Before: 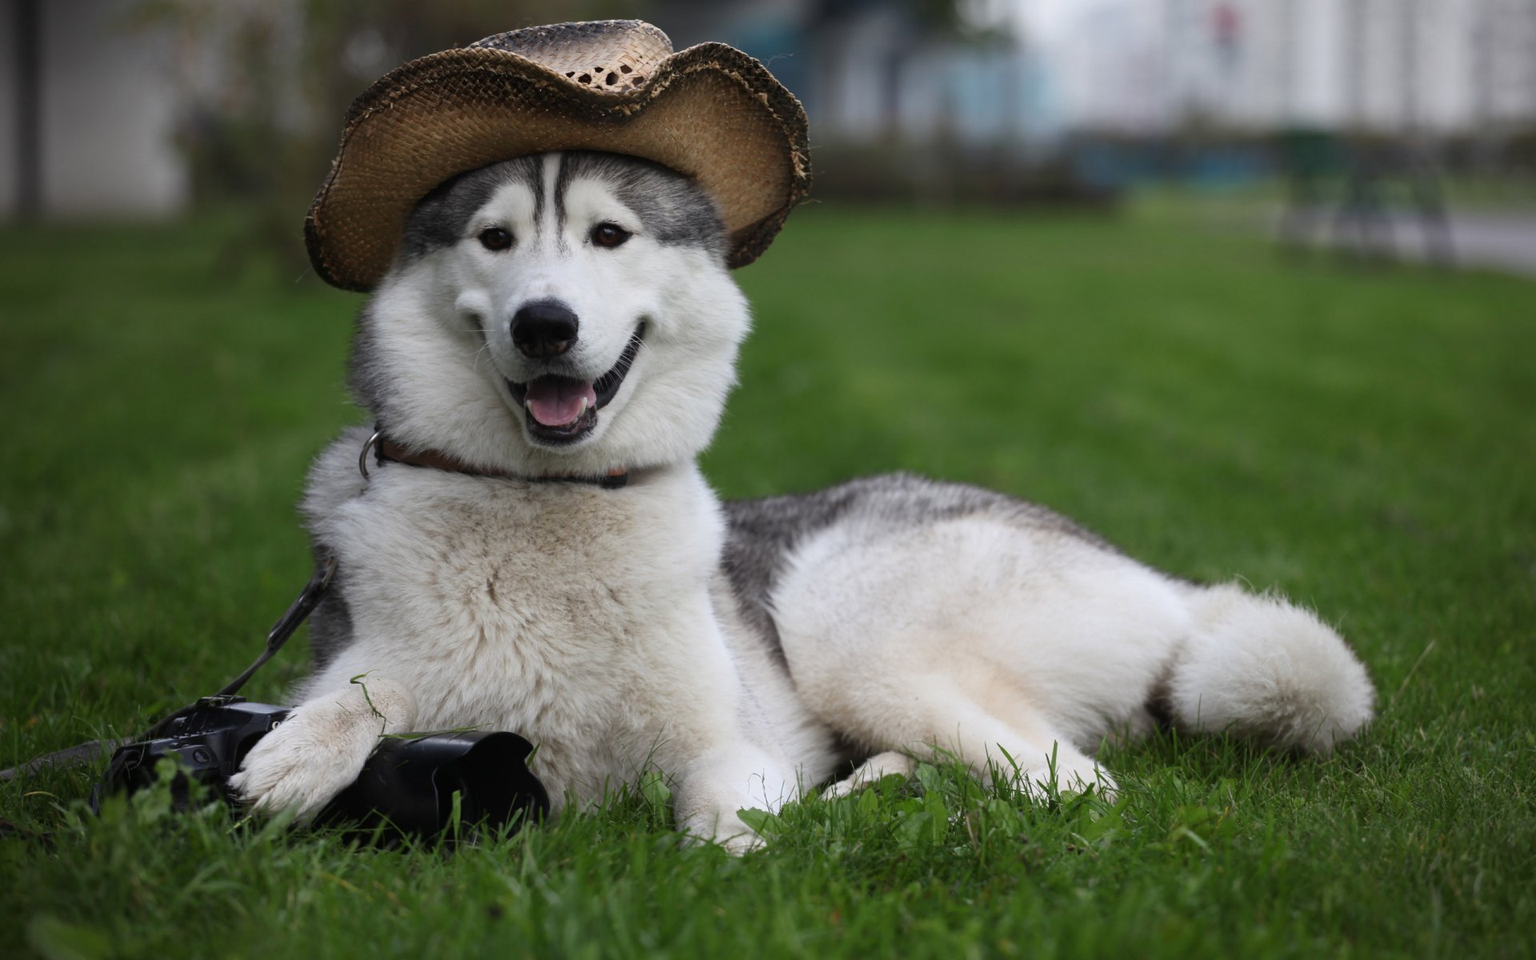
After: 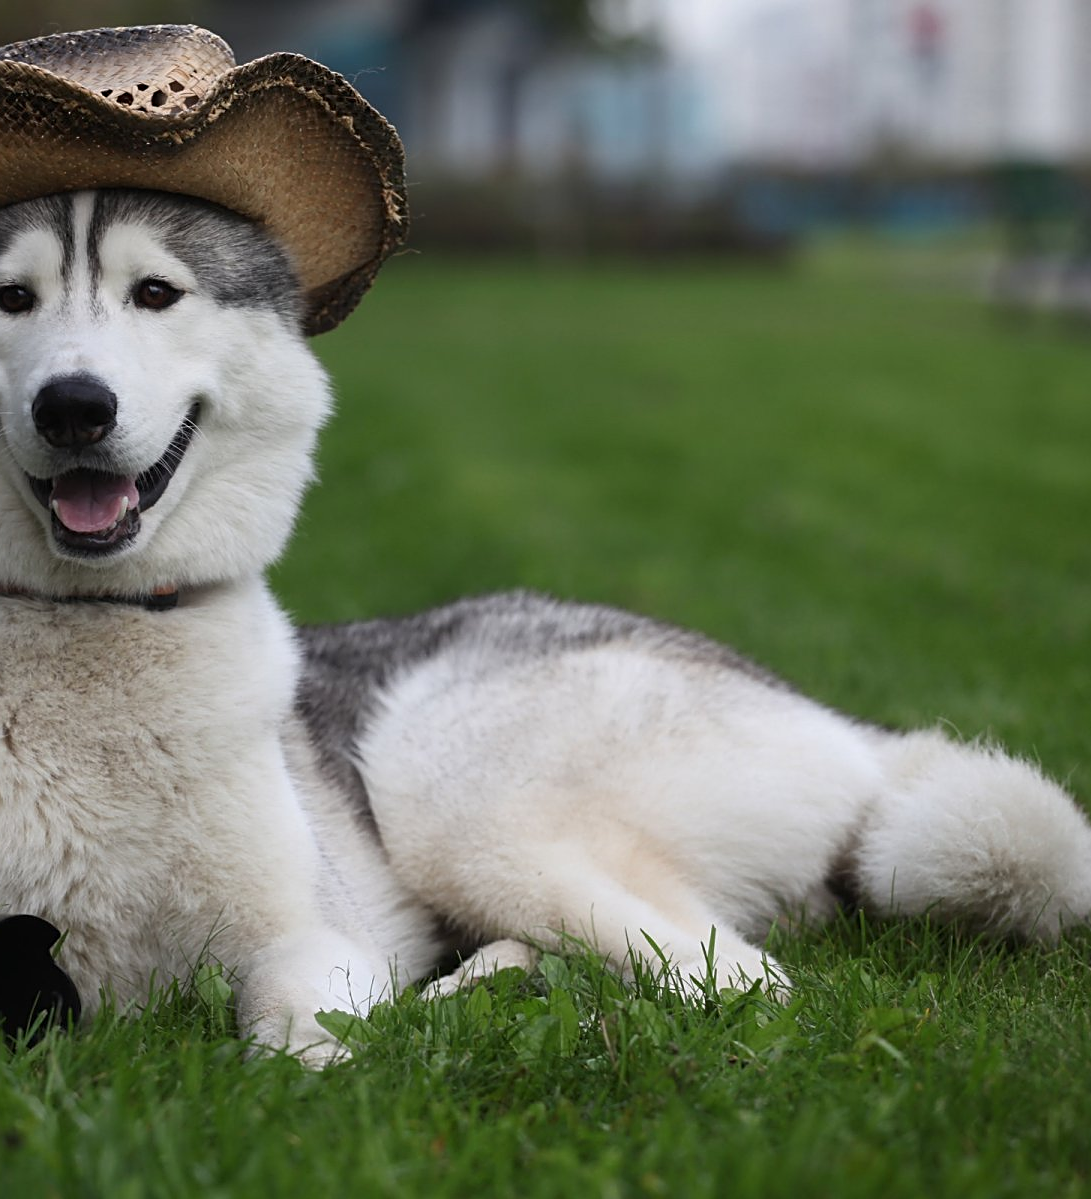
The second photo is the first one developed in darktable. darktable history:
crop: left 31.574%, top 0.009%, right 11.56%
sharpen: on, module defaults
